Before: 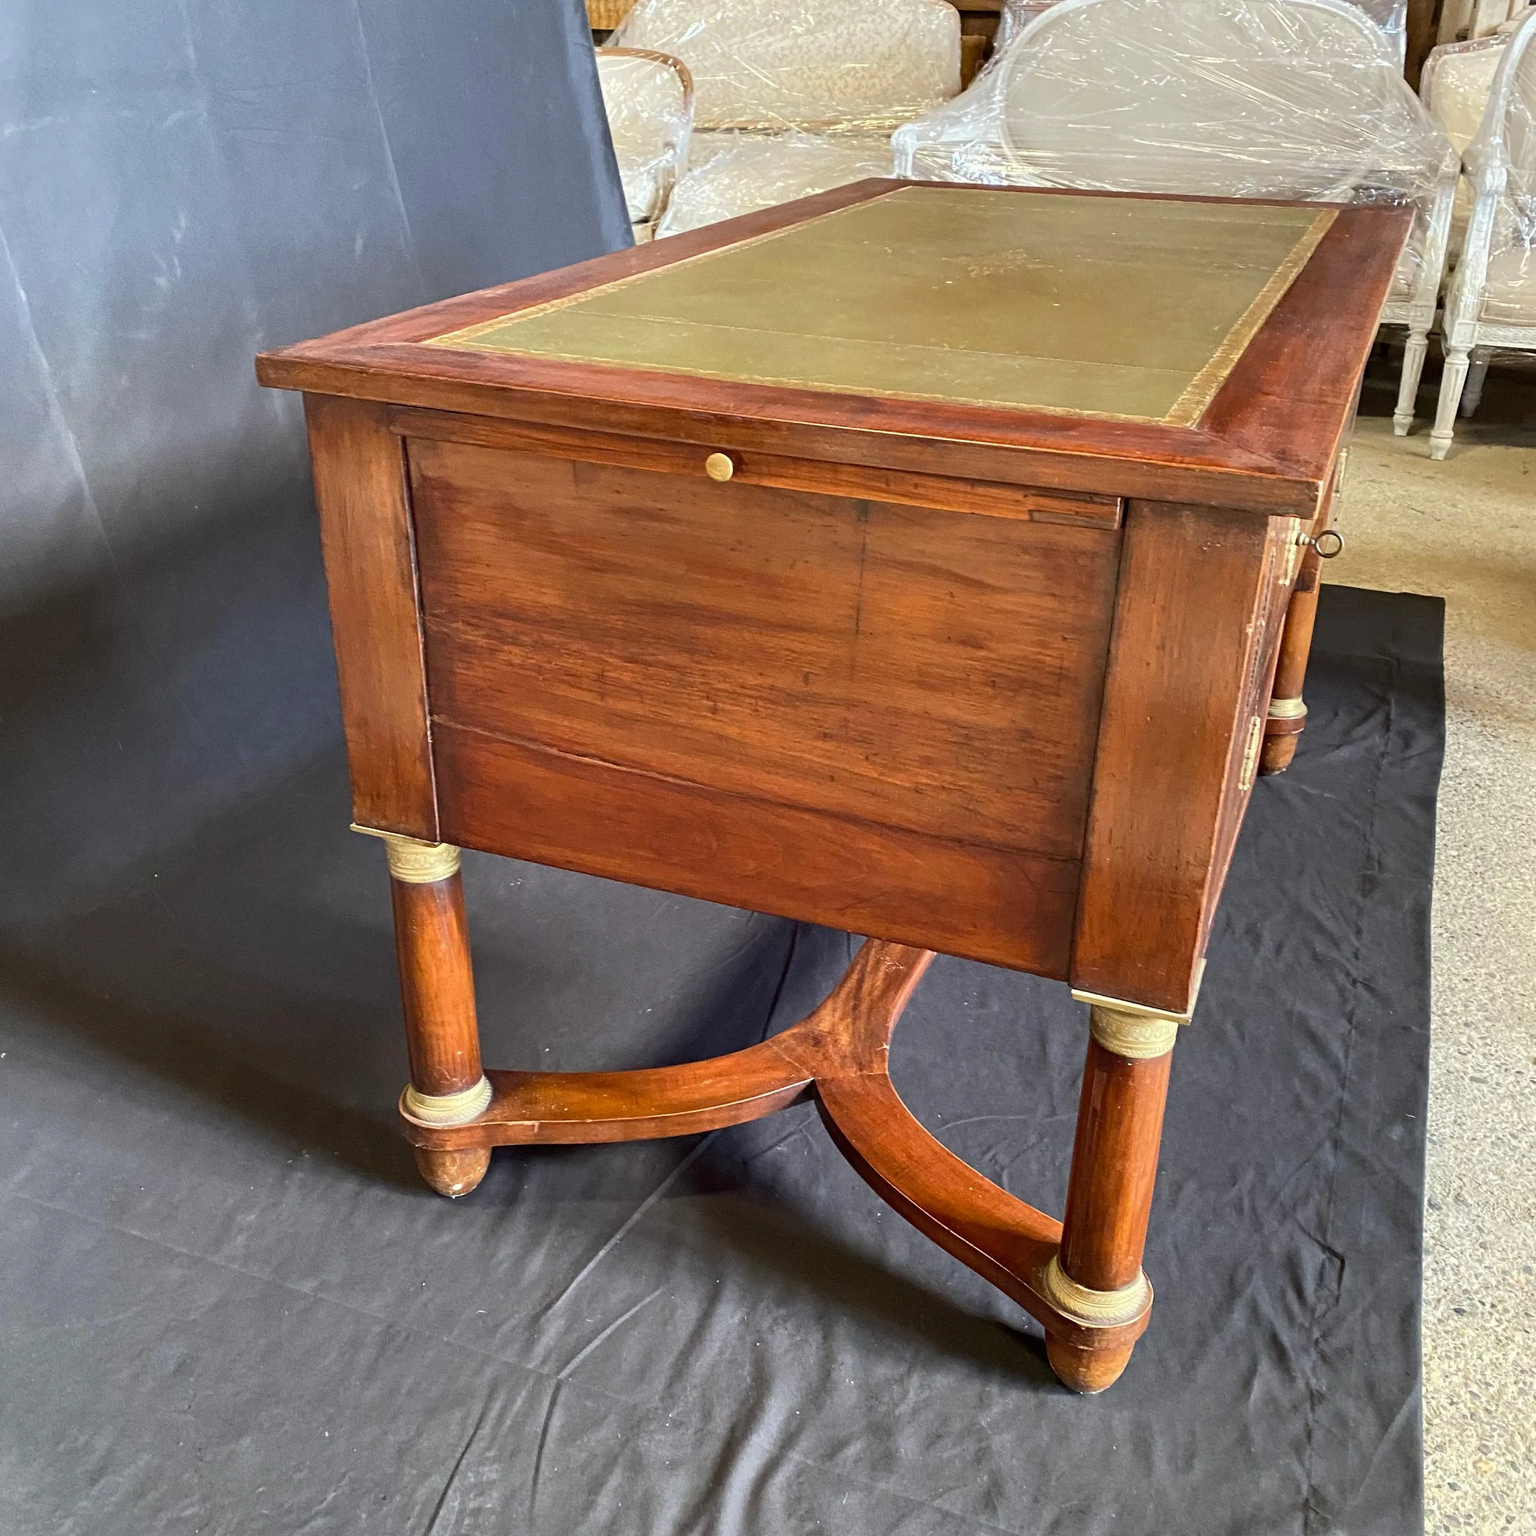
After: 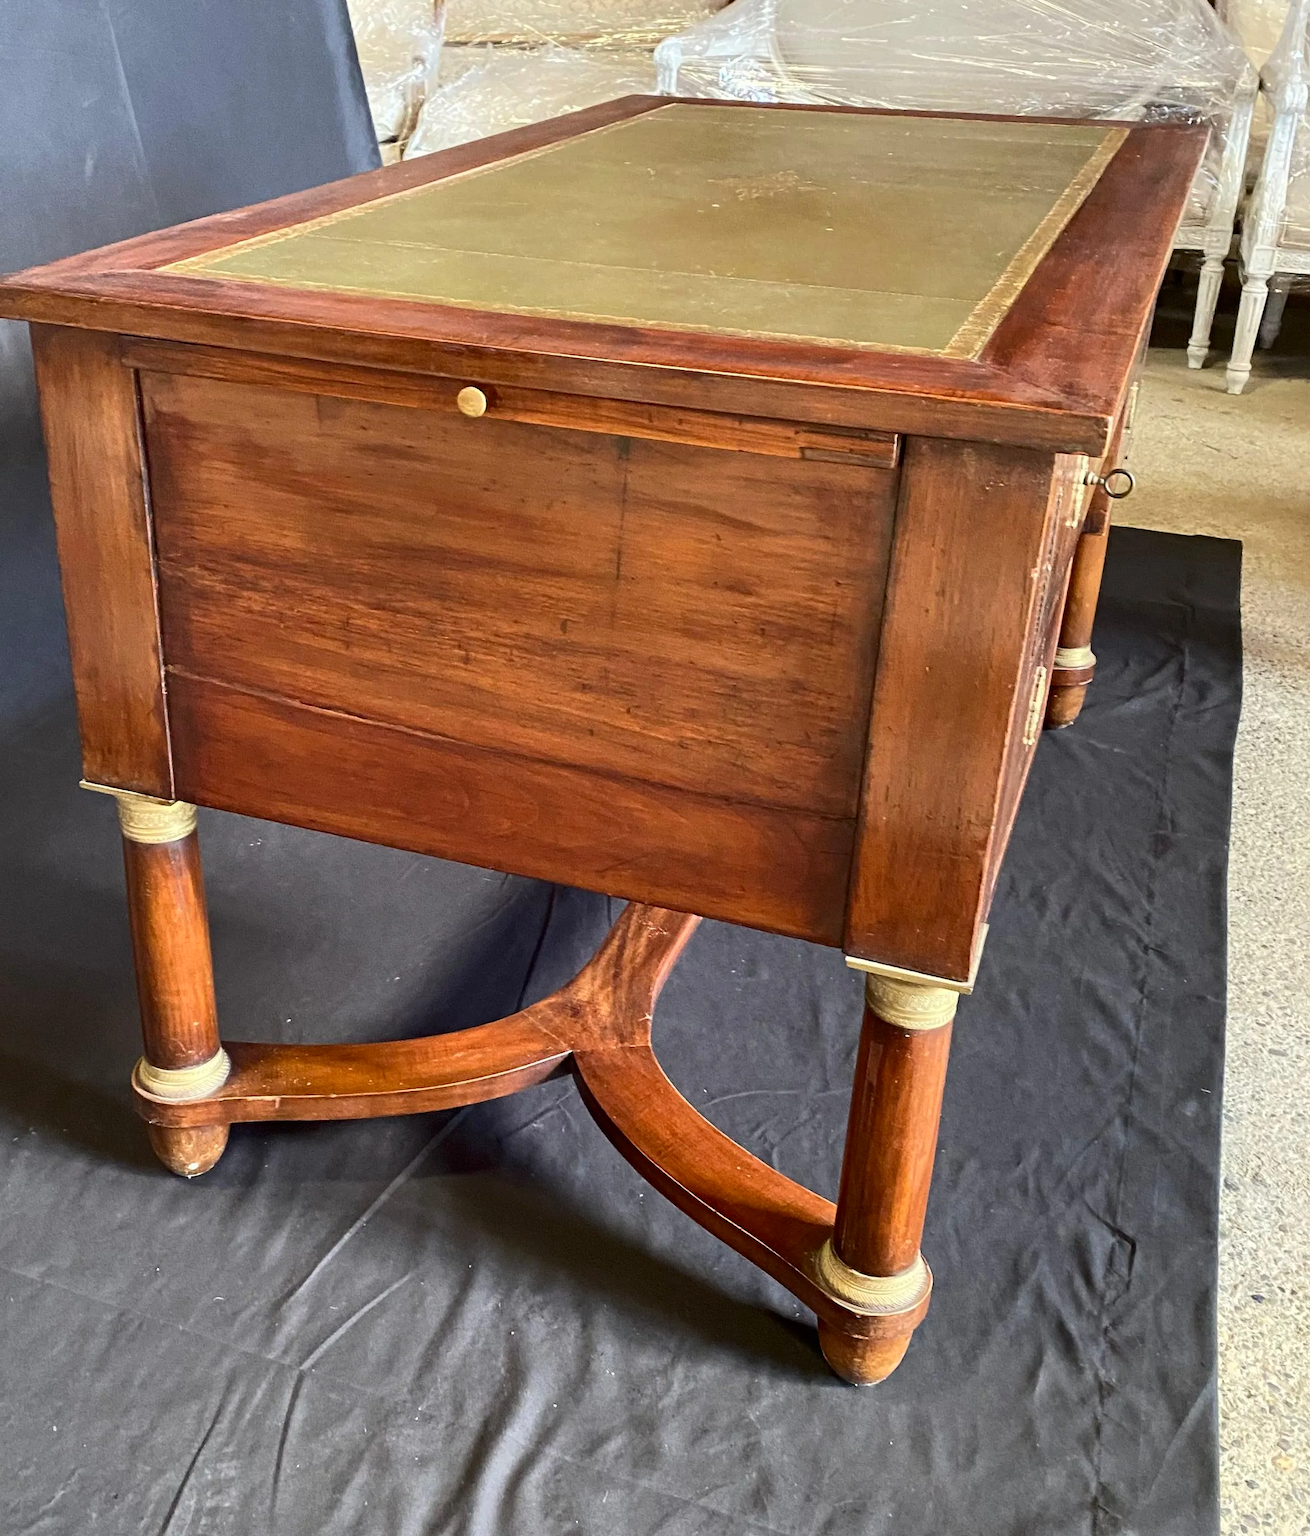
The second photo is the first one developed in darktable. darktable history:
contrast brightness saturation: contrast 0.141
crop and rotate: left 17.927%, top 5.804%, right 1.688%
